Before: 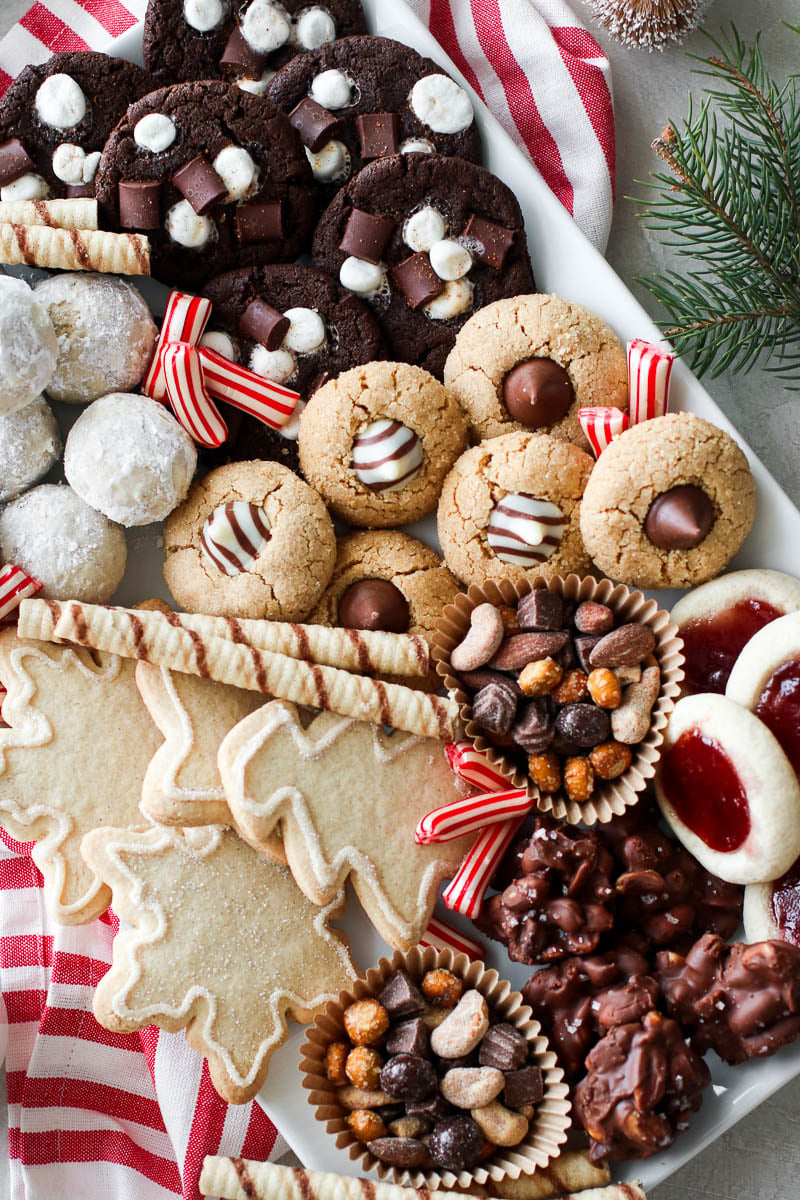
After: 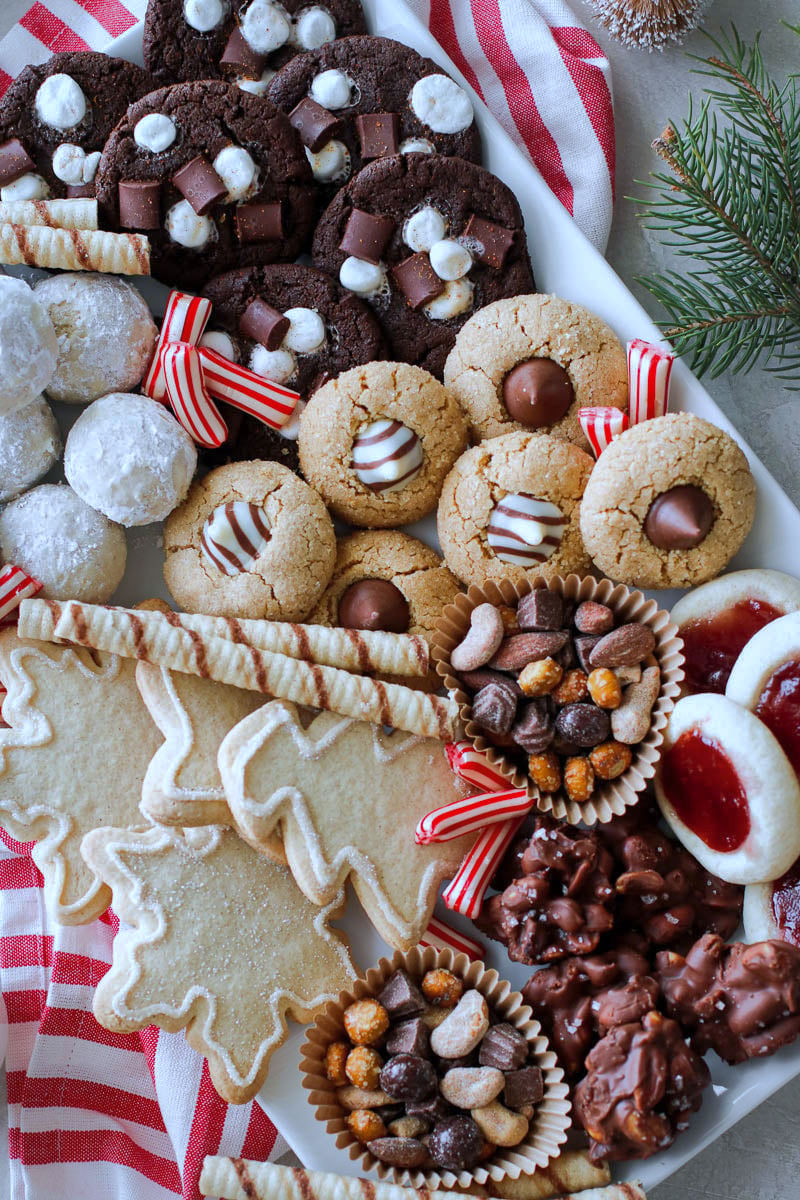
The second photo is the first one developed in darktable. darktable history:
white balance: red 0.931, blue 1.11
shadows and highlights: shadows 40, highlights -60
